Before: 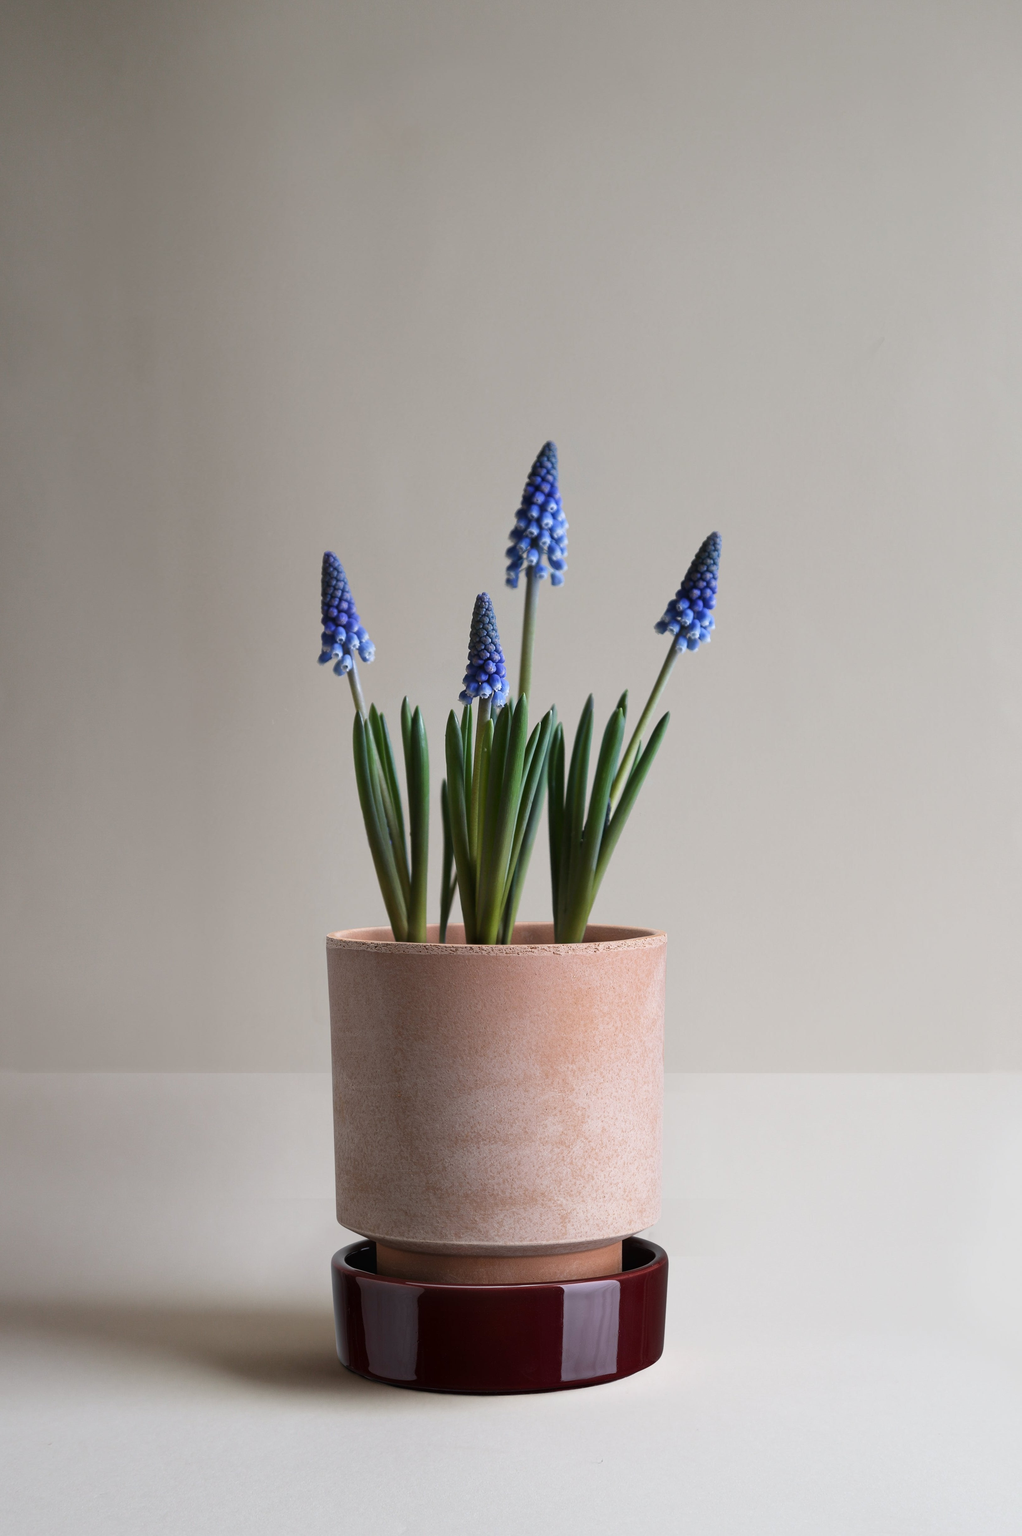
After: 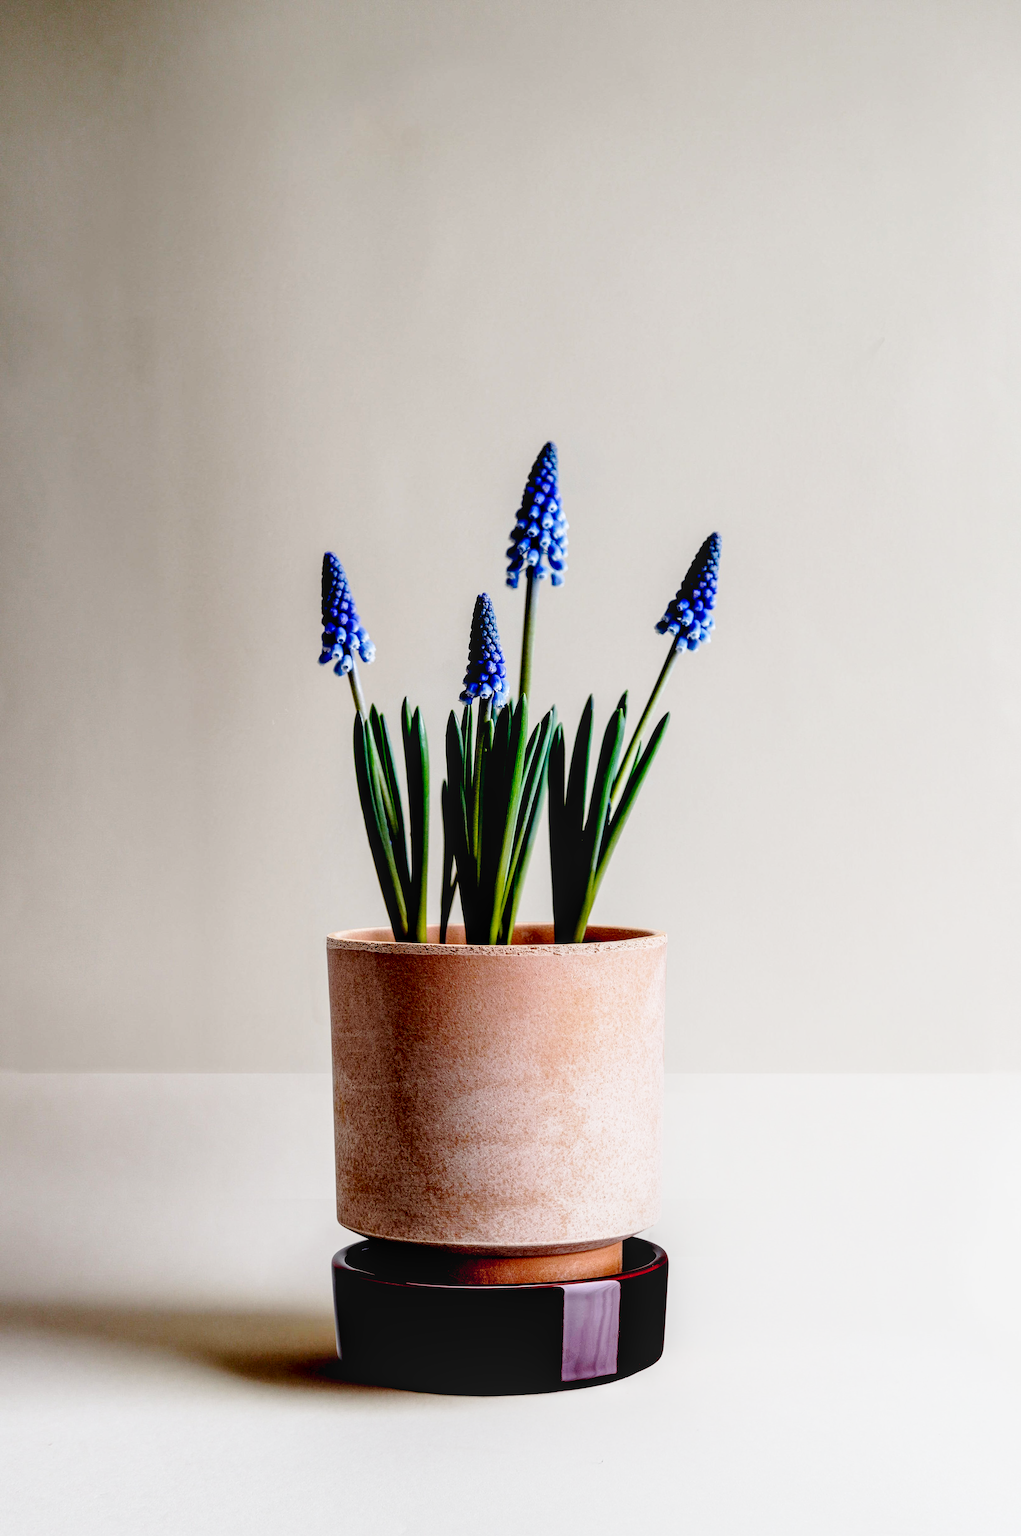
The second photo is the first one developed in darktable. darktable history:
exposure: black level correction 0.056, exposure -0.034 EV, compensate exposure bias true, compensate highlight preservation false
base curve: curves: ch0 [(0, 0) (0.028, 0.03) (0.121, 0.232) (0.46, 0.748) (0.859, 0.968) (1, 1)], preserve colors none
local contrast: detail 130%
